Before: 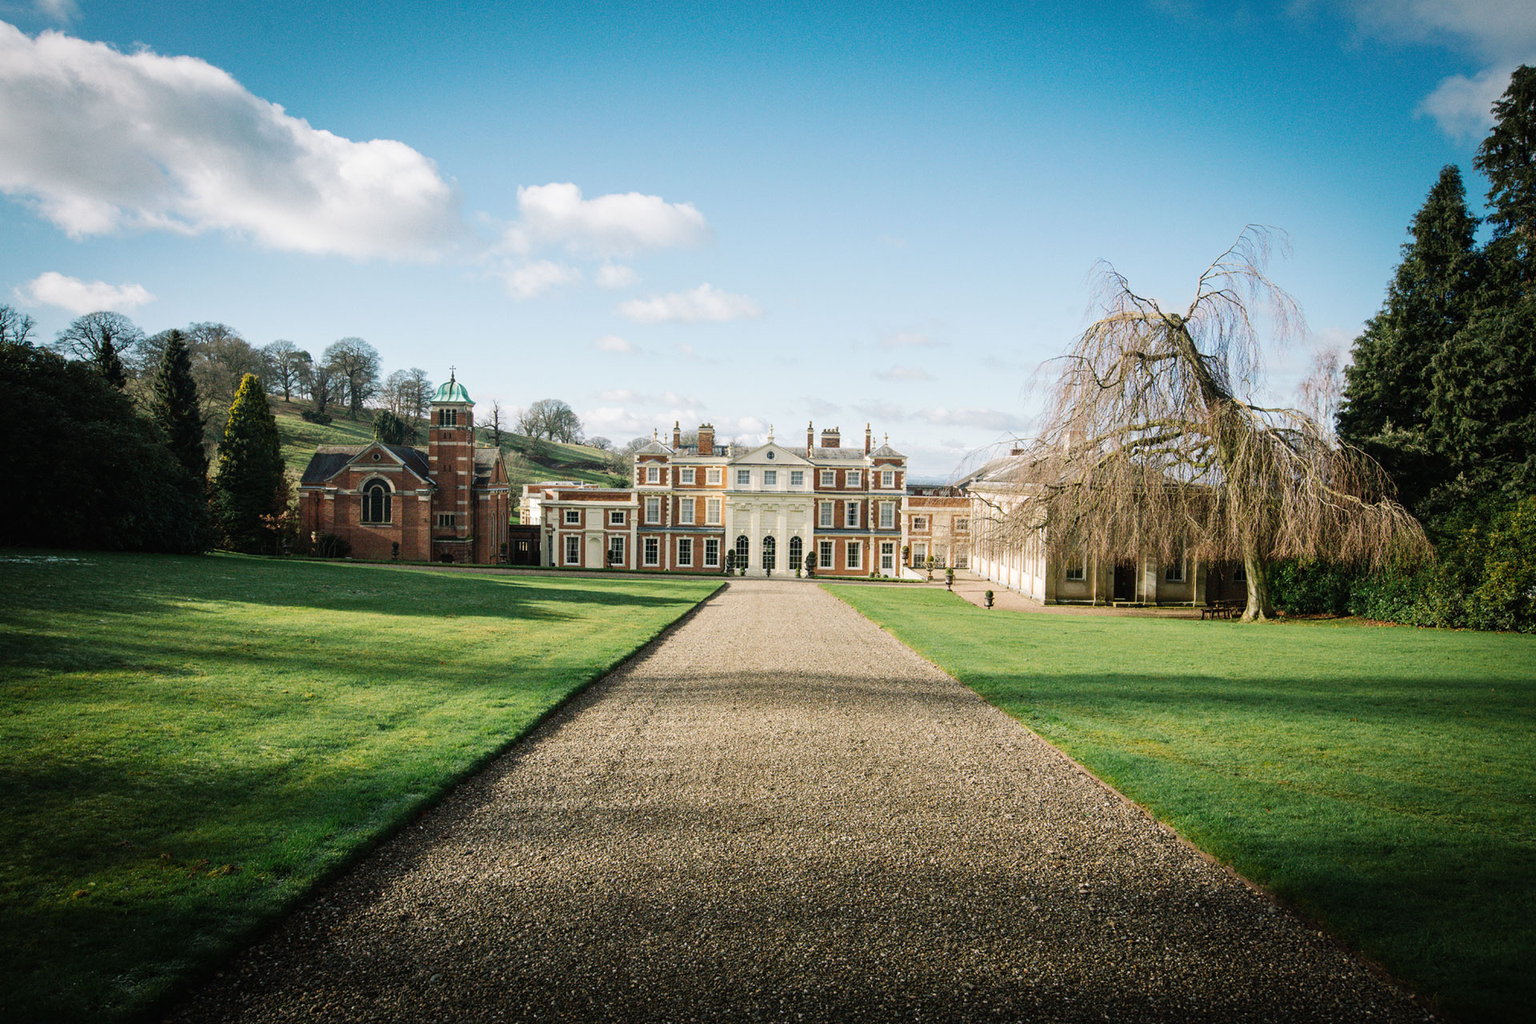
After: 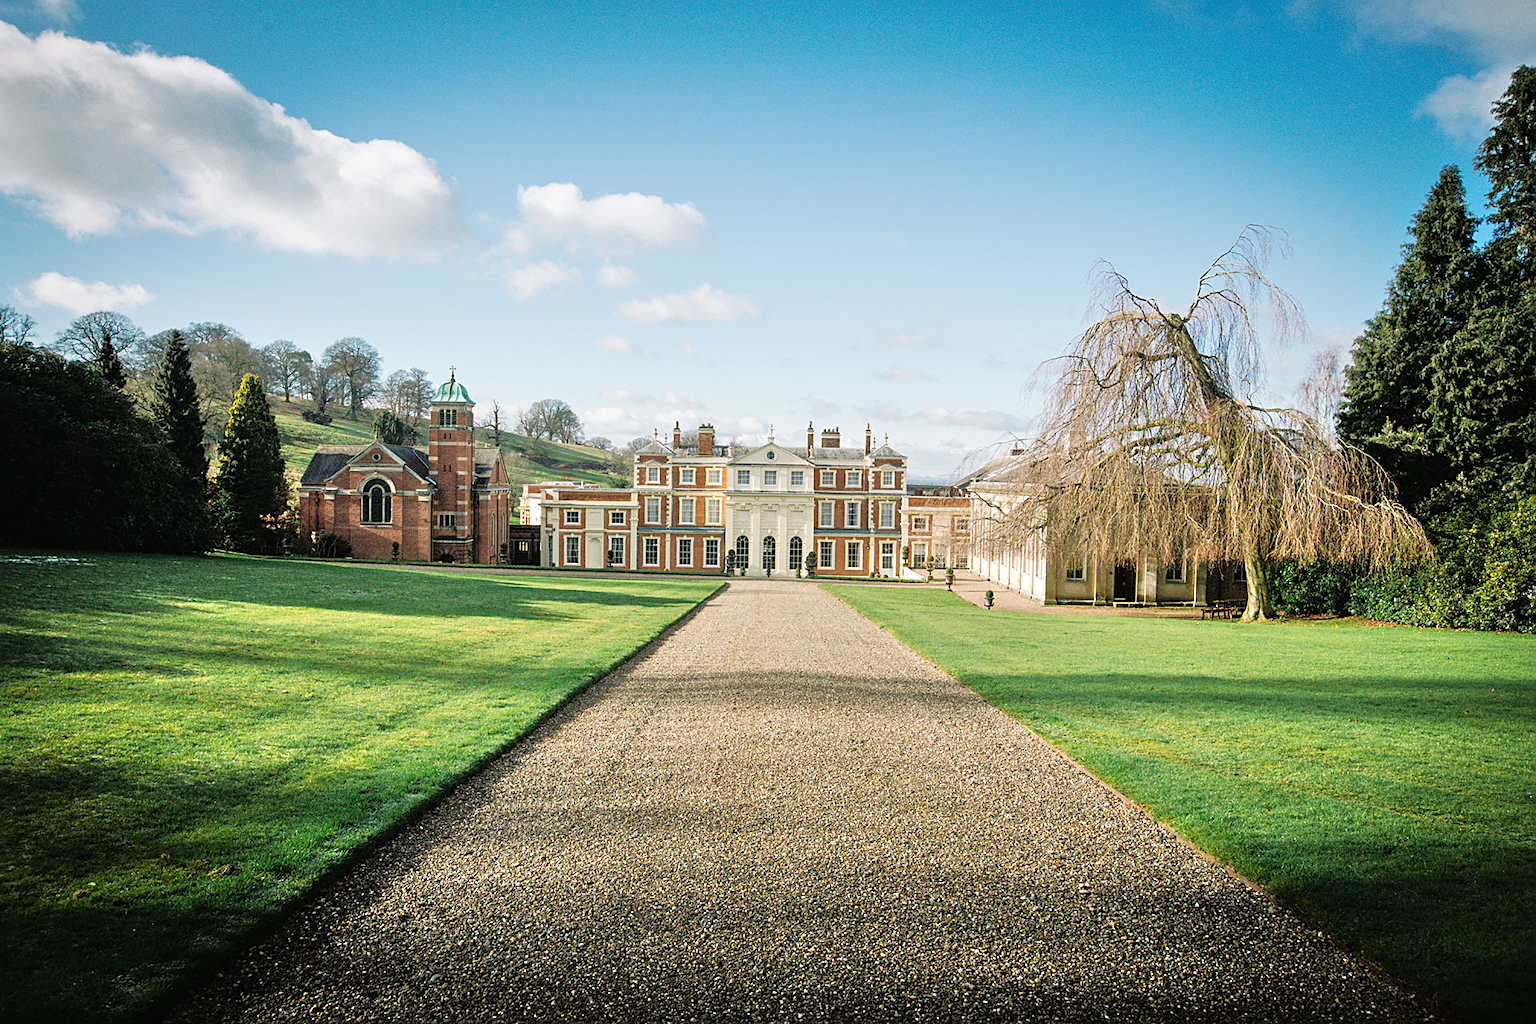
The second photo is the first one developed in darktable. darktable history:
sharpen: on, module defaults
tone equalizer: -7 EV 0.15 EV, -6 EV 0.6 EV, -5 EV 1.15 EV, -4 EV 1.33 EV, -3 EV 1.15 EV, -2 EV 0.6 EV, -1 EV 0.15 EV, mask exposure compensation -0.5 EV
